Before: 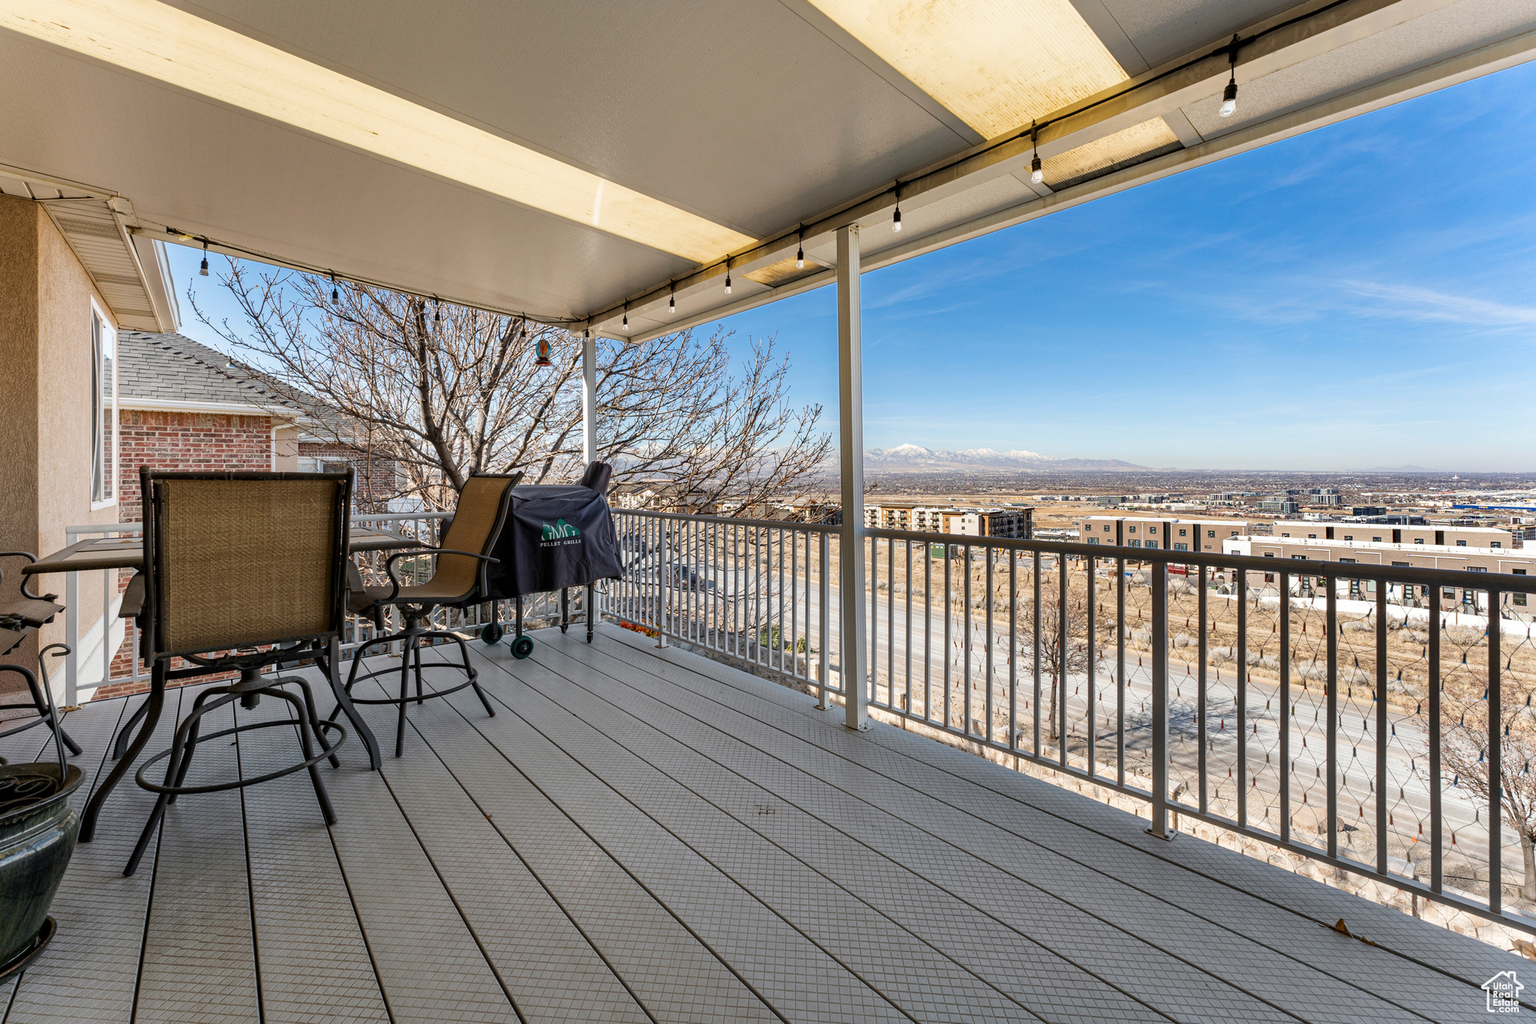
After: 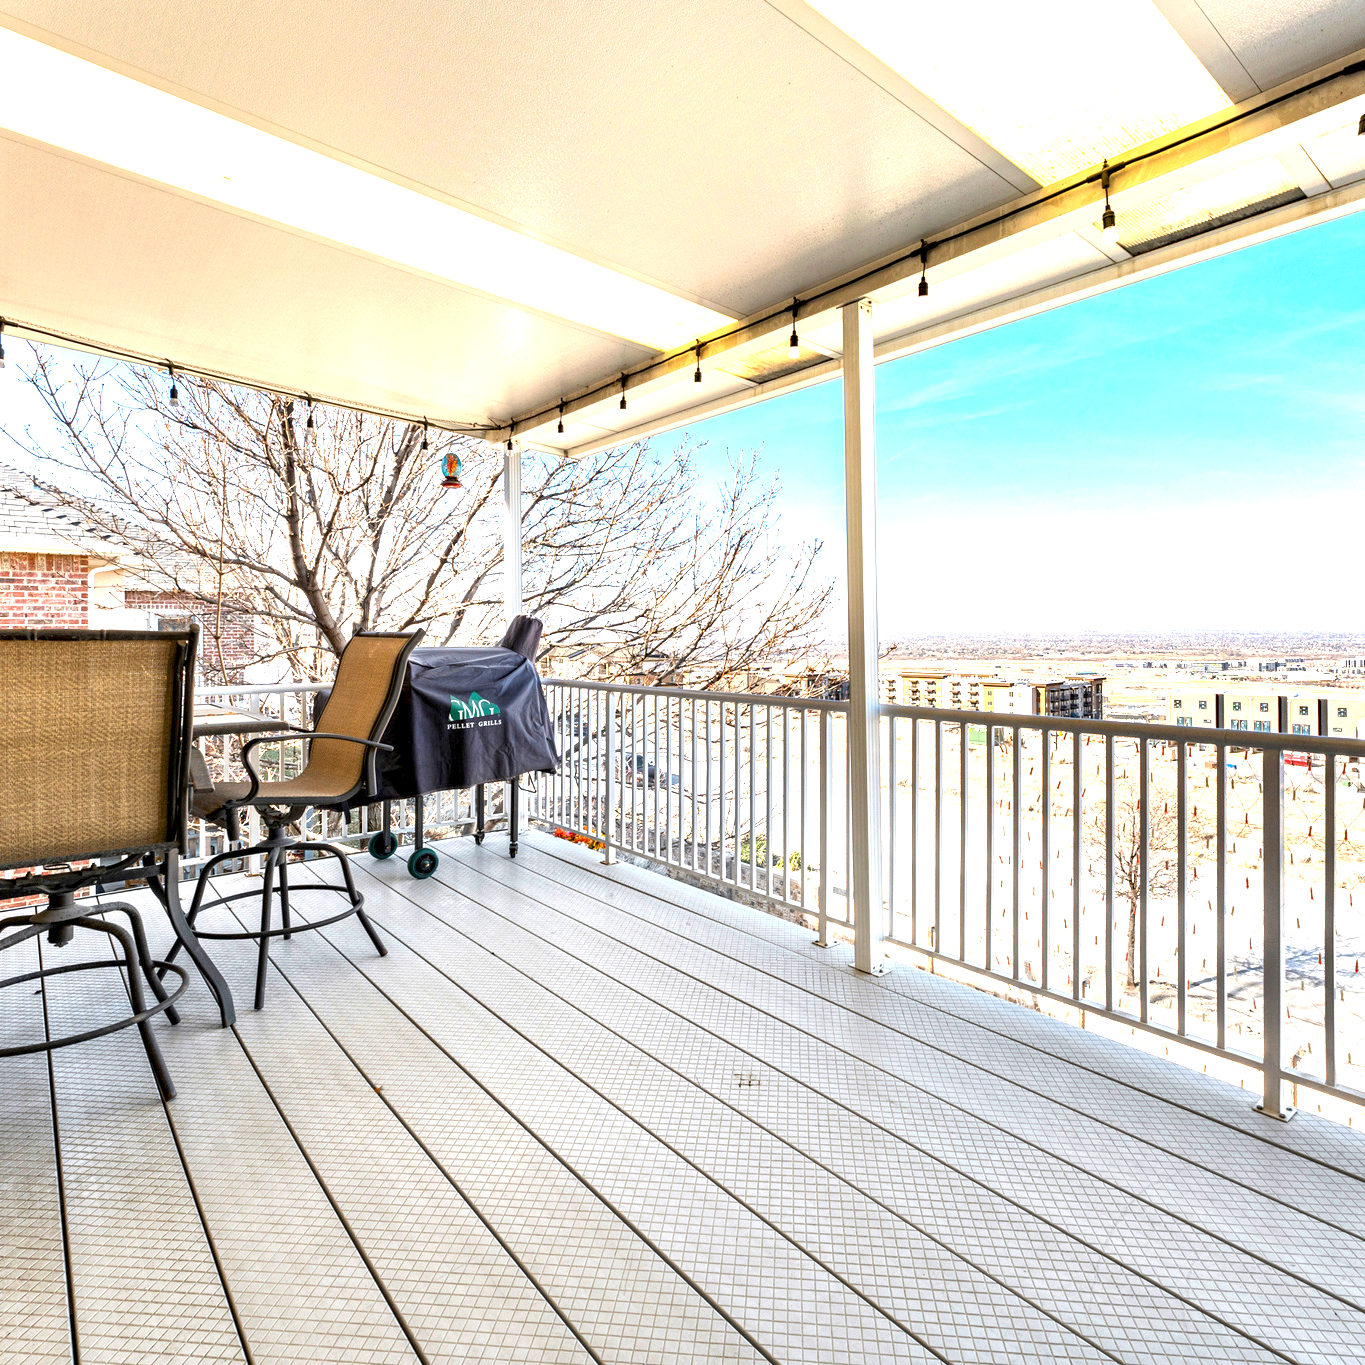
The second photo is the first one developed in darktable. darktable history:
crop and rotate: left 13.345%, right 19.969%
exposure: black level correction 0.001, exposure 1.83 EV, compensate highlight preservation false
